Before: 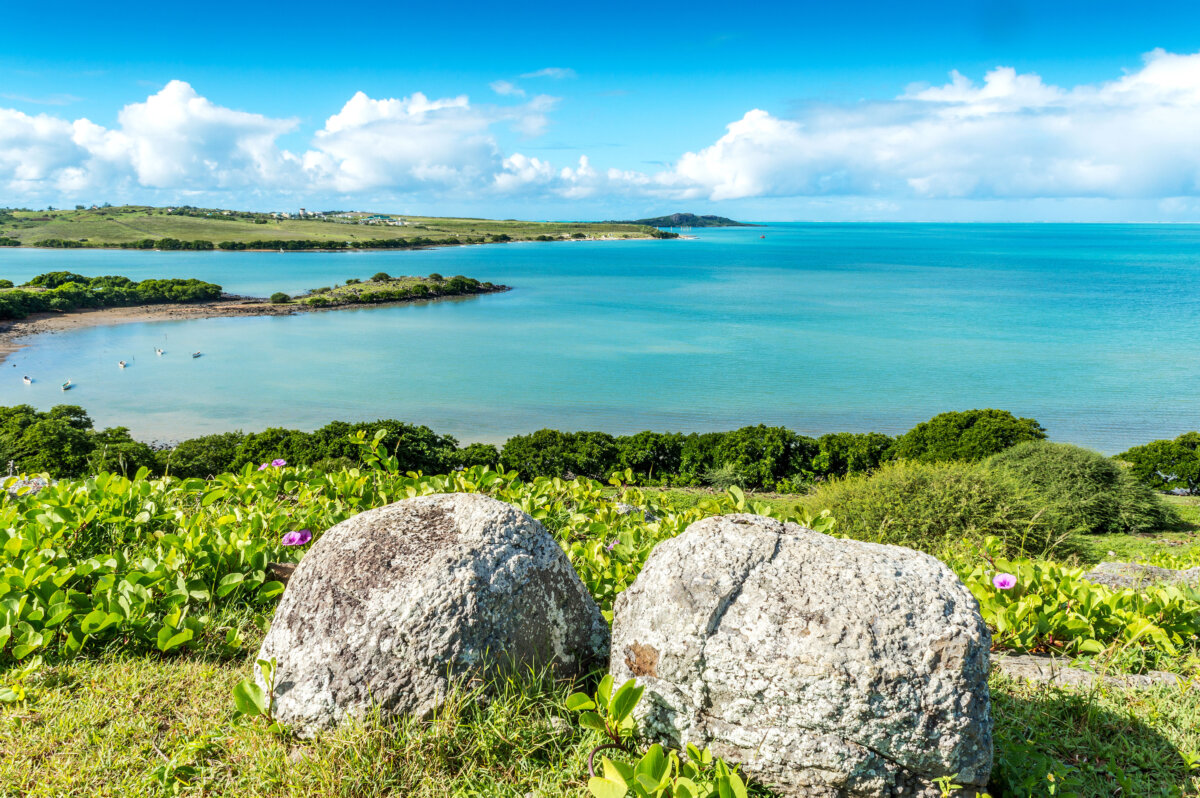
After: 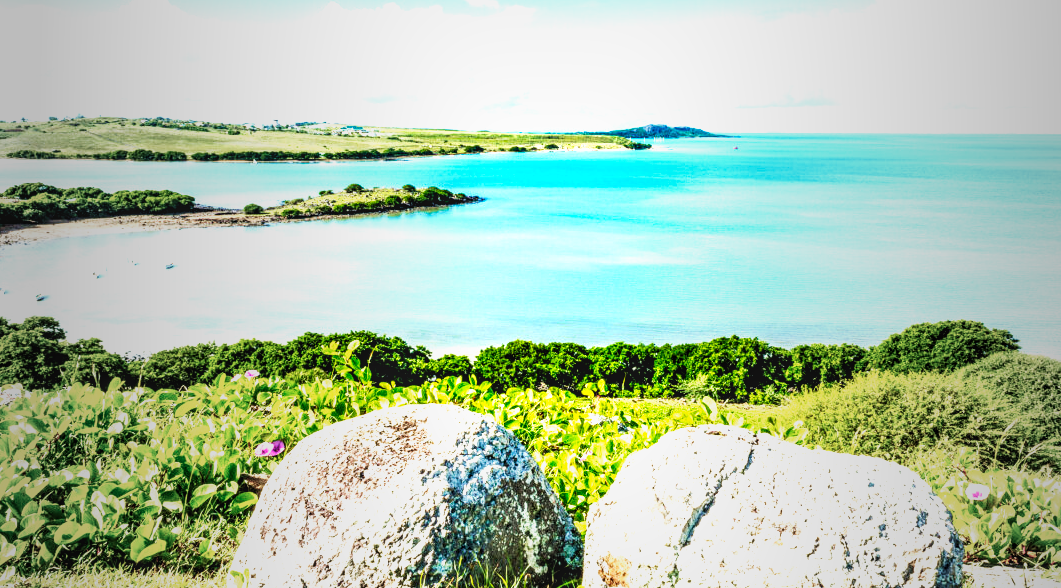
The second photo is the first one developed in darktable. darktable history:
vignetting: fall-off start 17.61%, fall-off radius 137.42%, center (0.036, -0.097), width/height ratio 0.627, shape 0.588, unbound false
local contrast: on, module defaults
base curve: curves: ch0 [(0, 0) (0.007, 0.004) (0.027, 0.03) (0.046, 0.07) (0.207, 0.54) (0.442, 0.872) (0.673, 0.972) (1, 1)], preserve colors none
crop and rotate: left 2.29%, top 11.217%, right 9.291%, bottom 15.096%
velvia: strength 39.92%
levels: levels [0.062, 0.494, 0.925]
contrast brightness saturation: contrast 0.092, saturation 0.277
